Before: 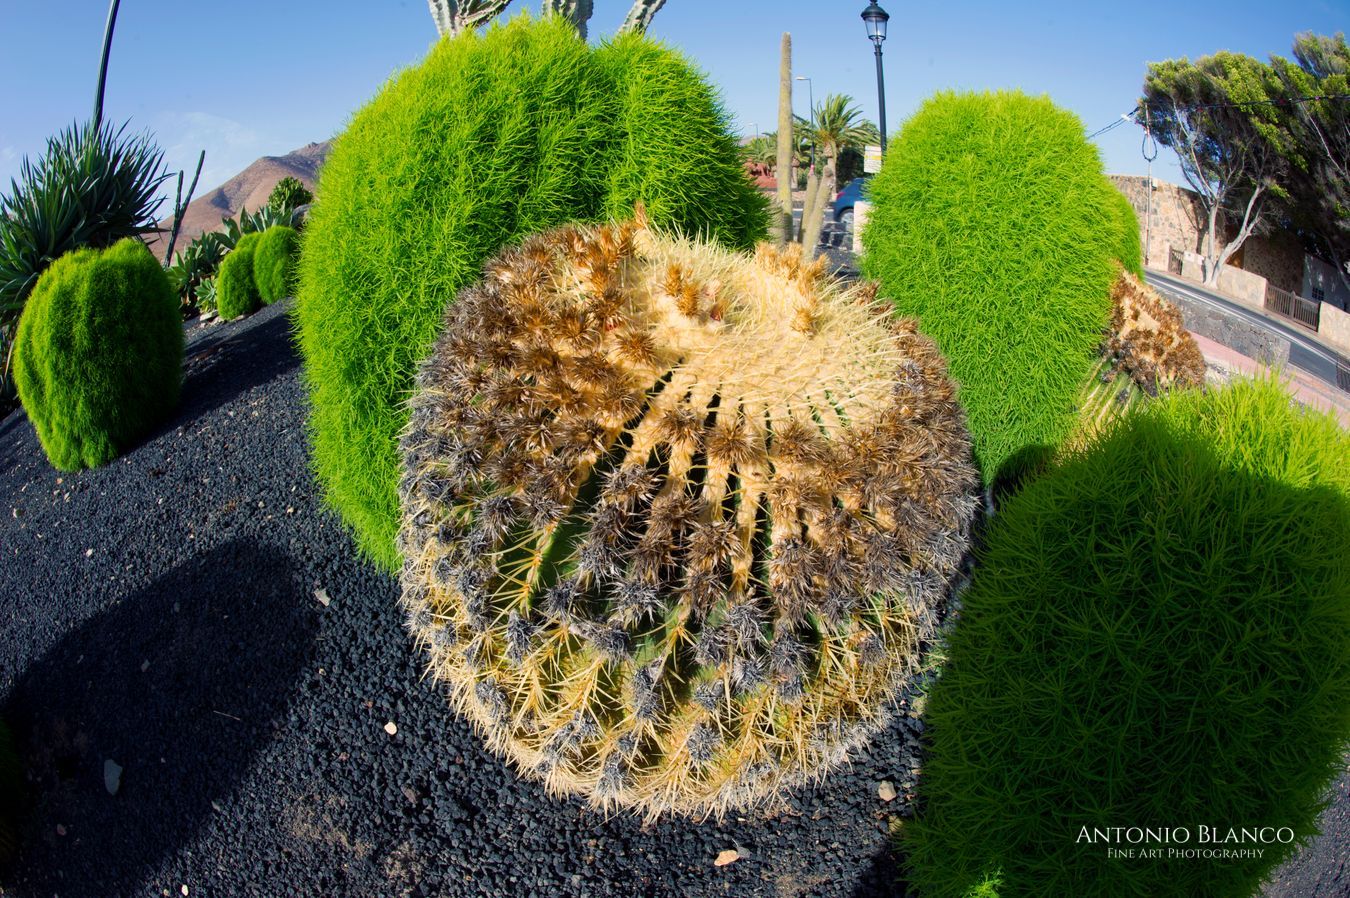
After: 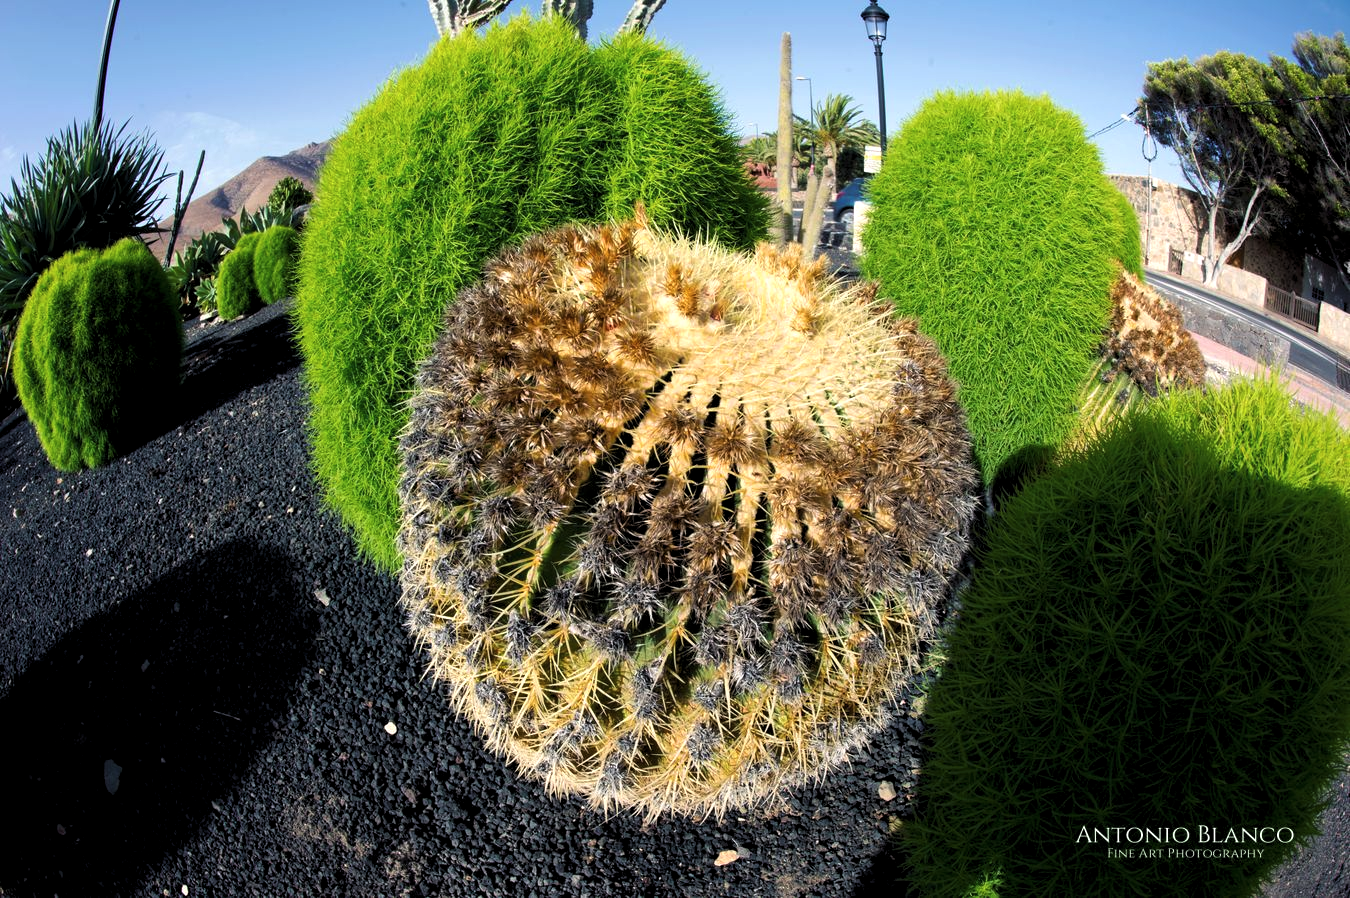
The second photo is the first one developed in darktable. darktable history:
levels: black 0.056%, levels [0.052, 0.496, 0.908]
contrast brightness saturation: saturation -0.053
